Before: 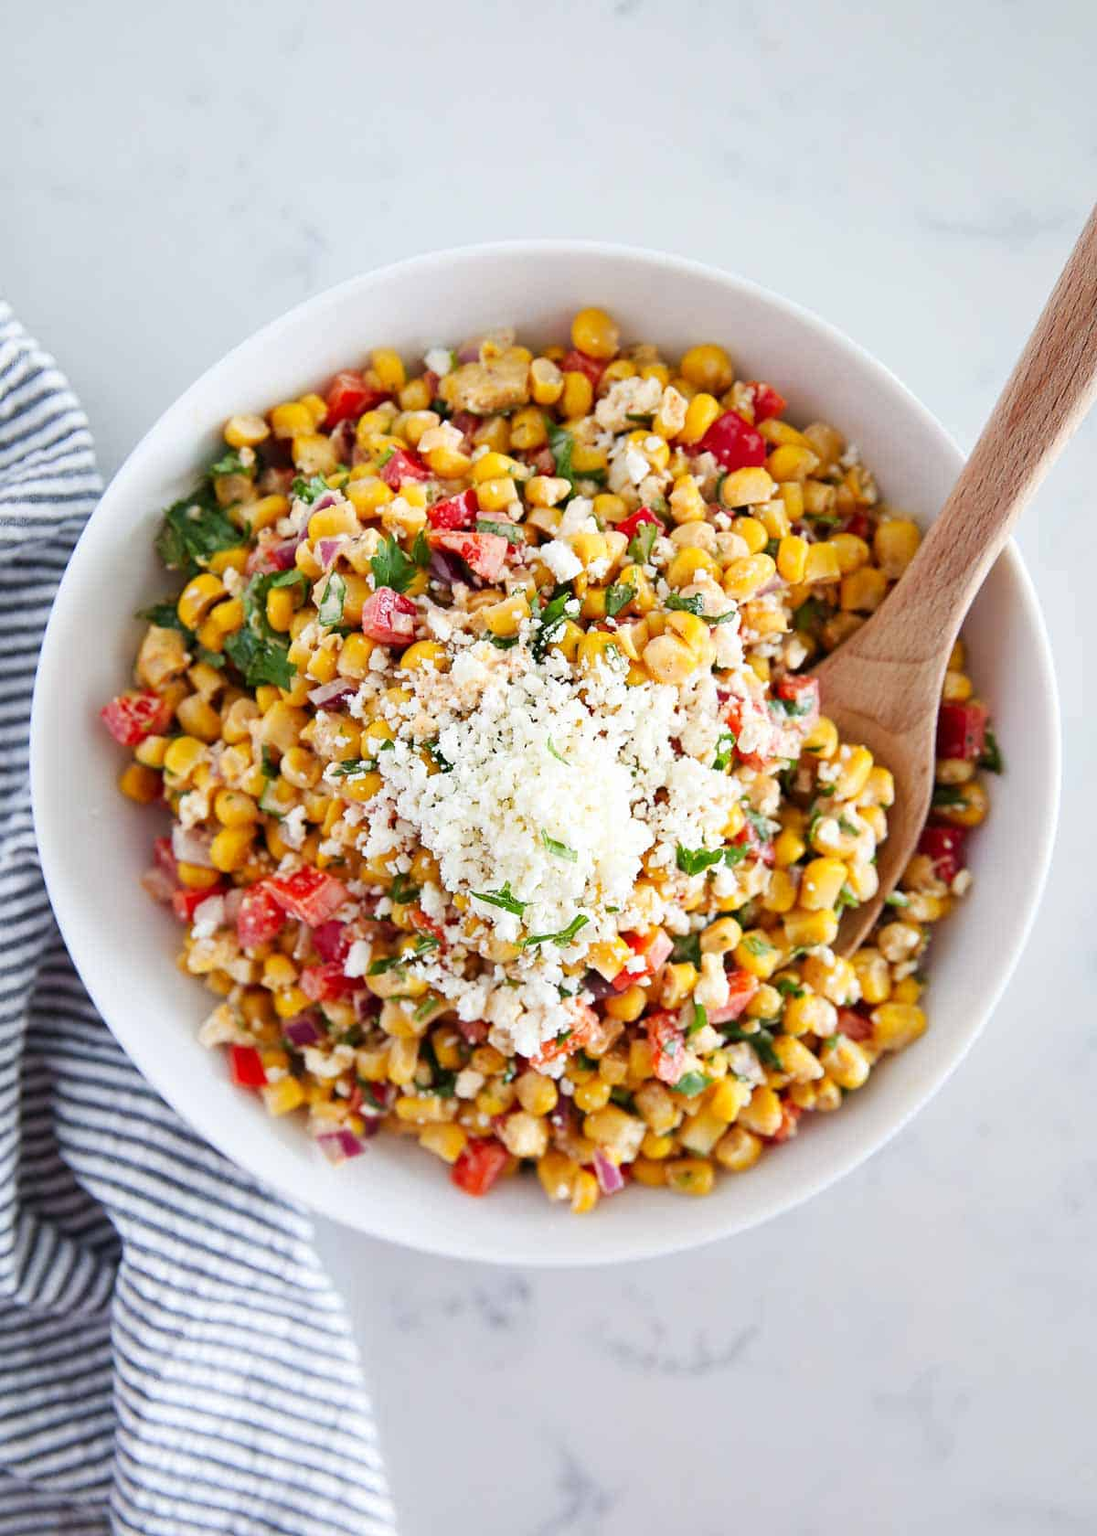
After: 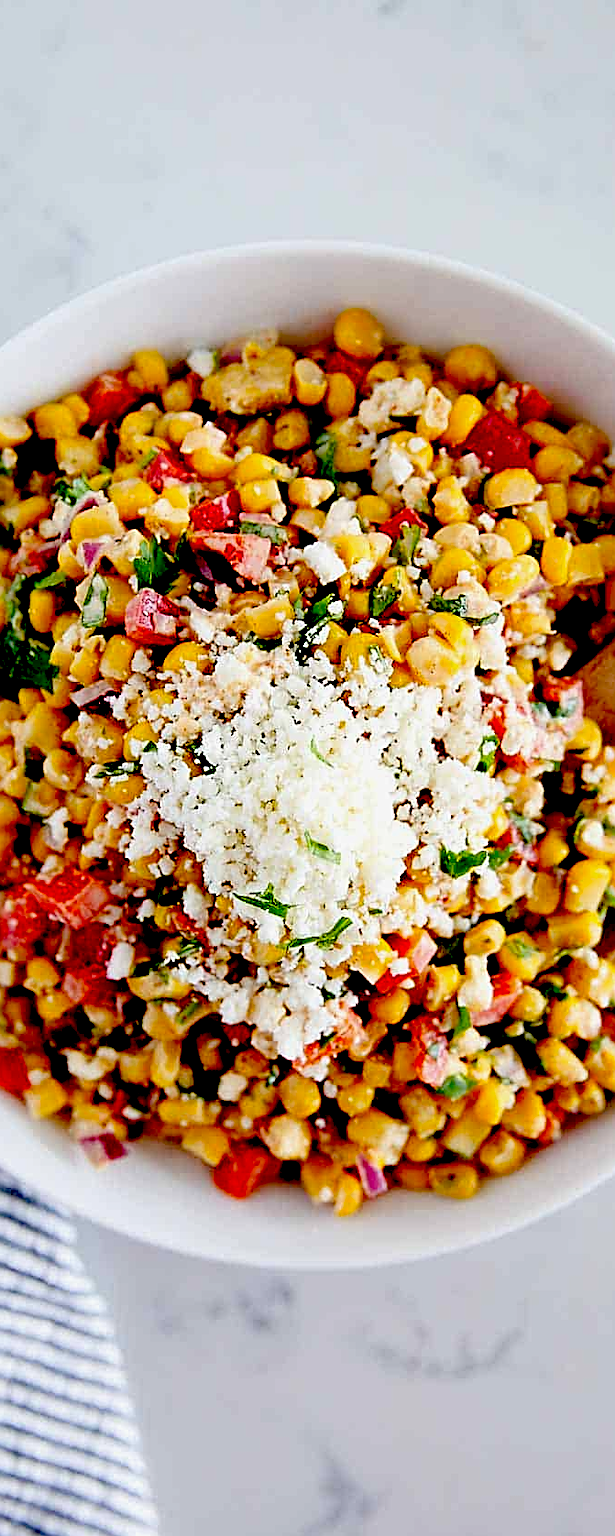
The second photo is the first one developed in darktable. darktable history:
exposure: black level correction 0.1, exposure -0.092 EV, compensate highlight preservation false
sharpen: on, module defaults
crop: left 21.674%, right 22.086%
